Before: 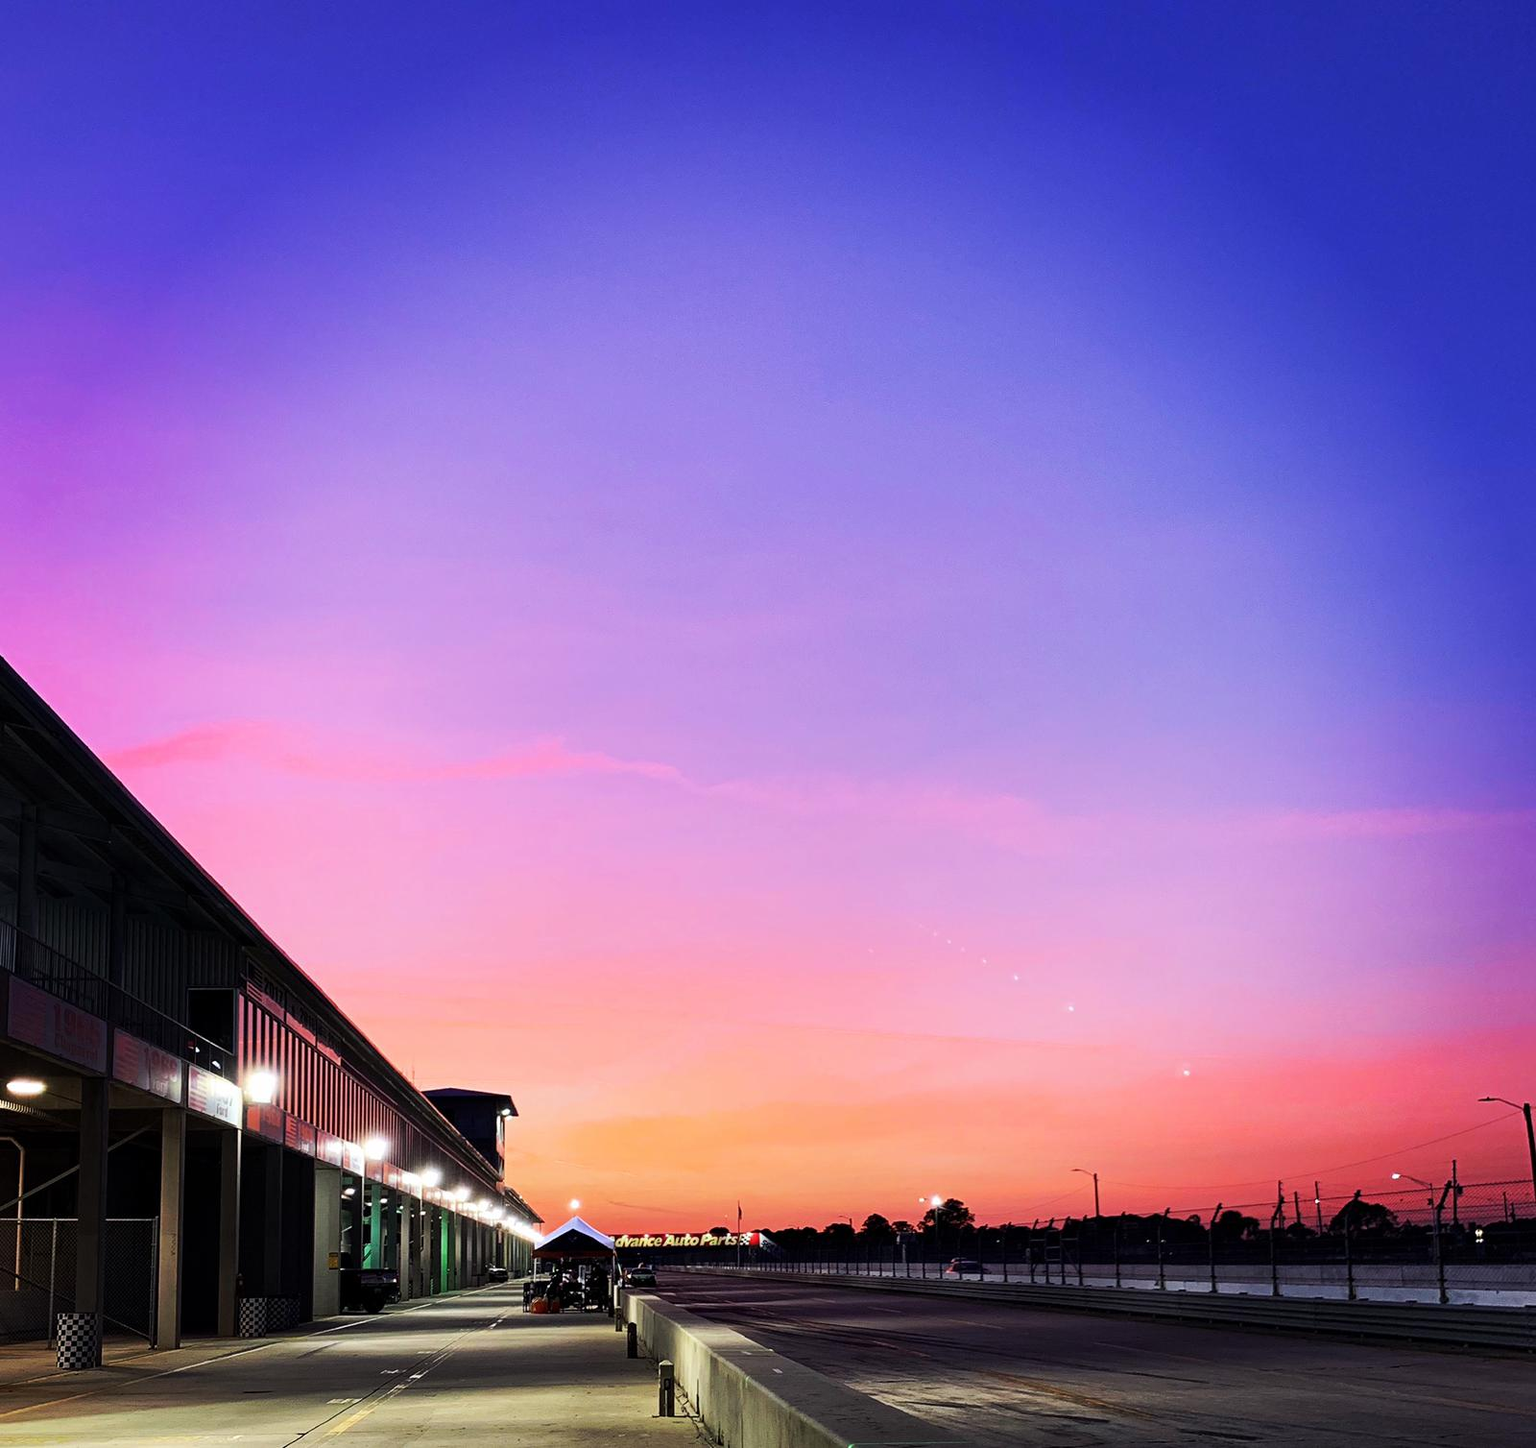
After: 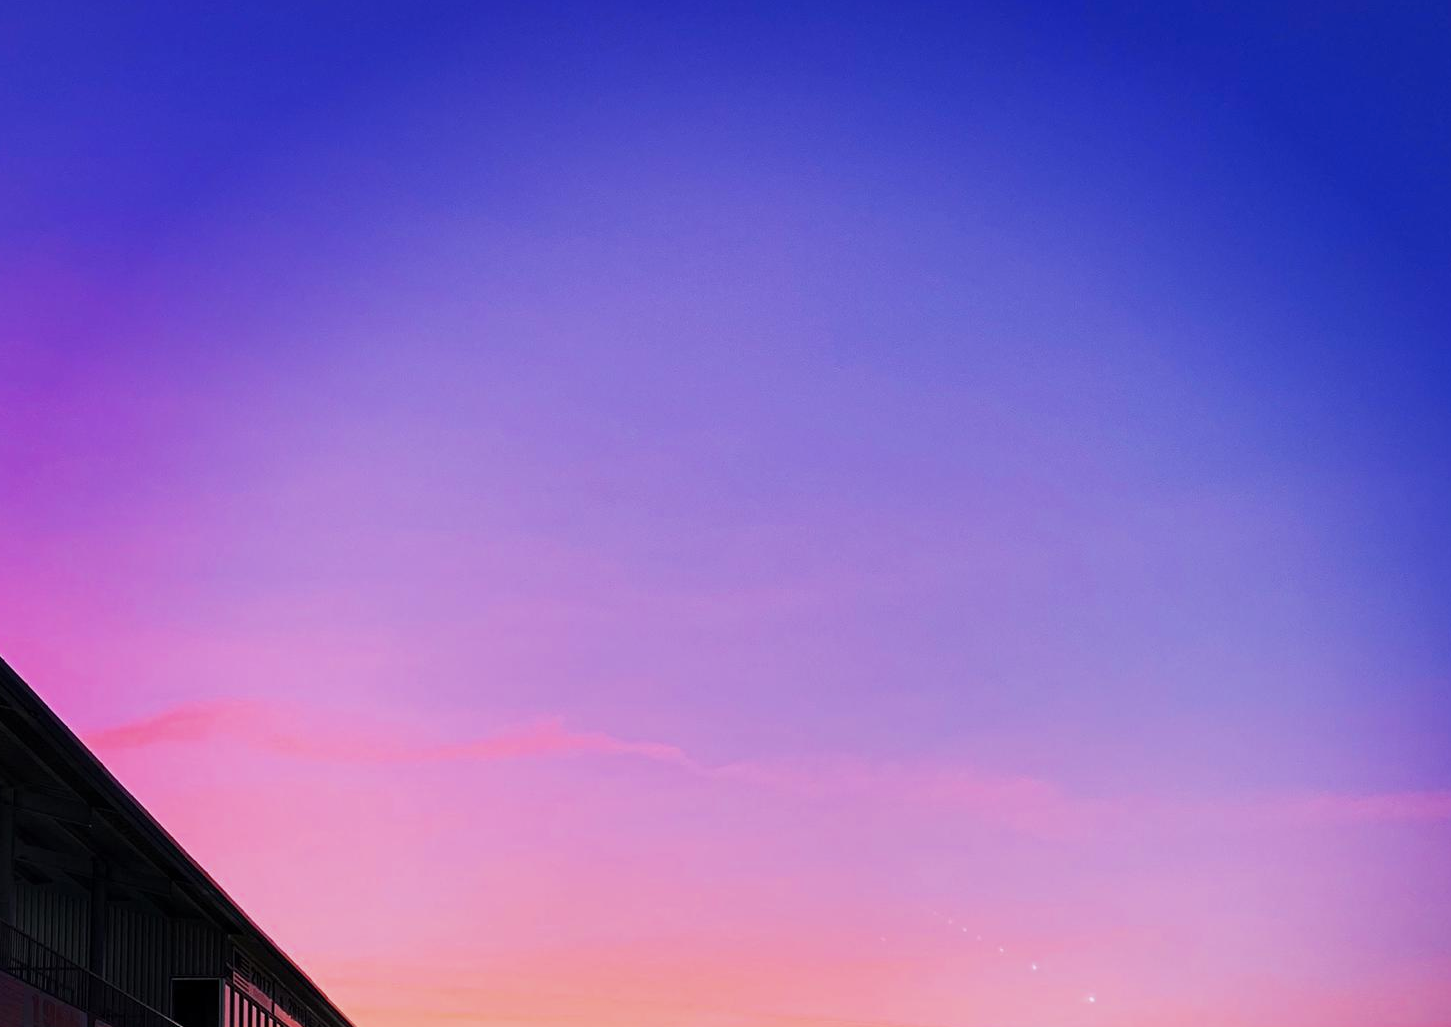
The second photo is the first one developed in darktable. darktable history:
color zones: curves: ch0 [(0, 0.444) (0.143, 0.442) (0.286, 0.441) (0.429, 0.441) (0.571, 0.441) (0.714, 0.441) (0.857, 0.442) (1, 0.444)]
crop: left 1.519%, top 3.448%, right 7.758%, bottom 28.41%
